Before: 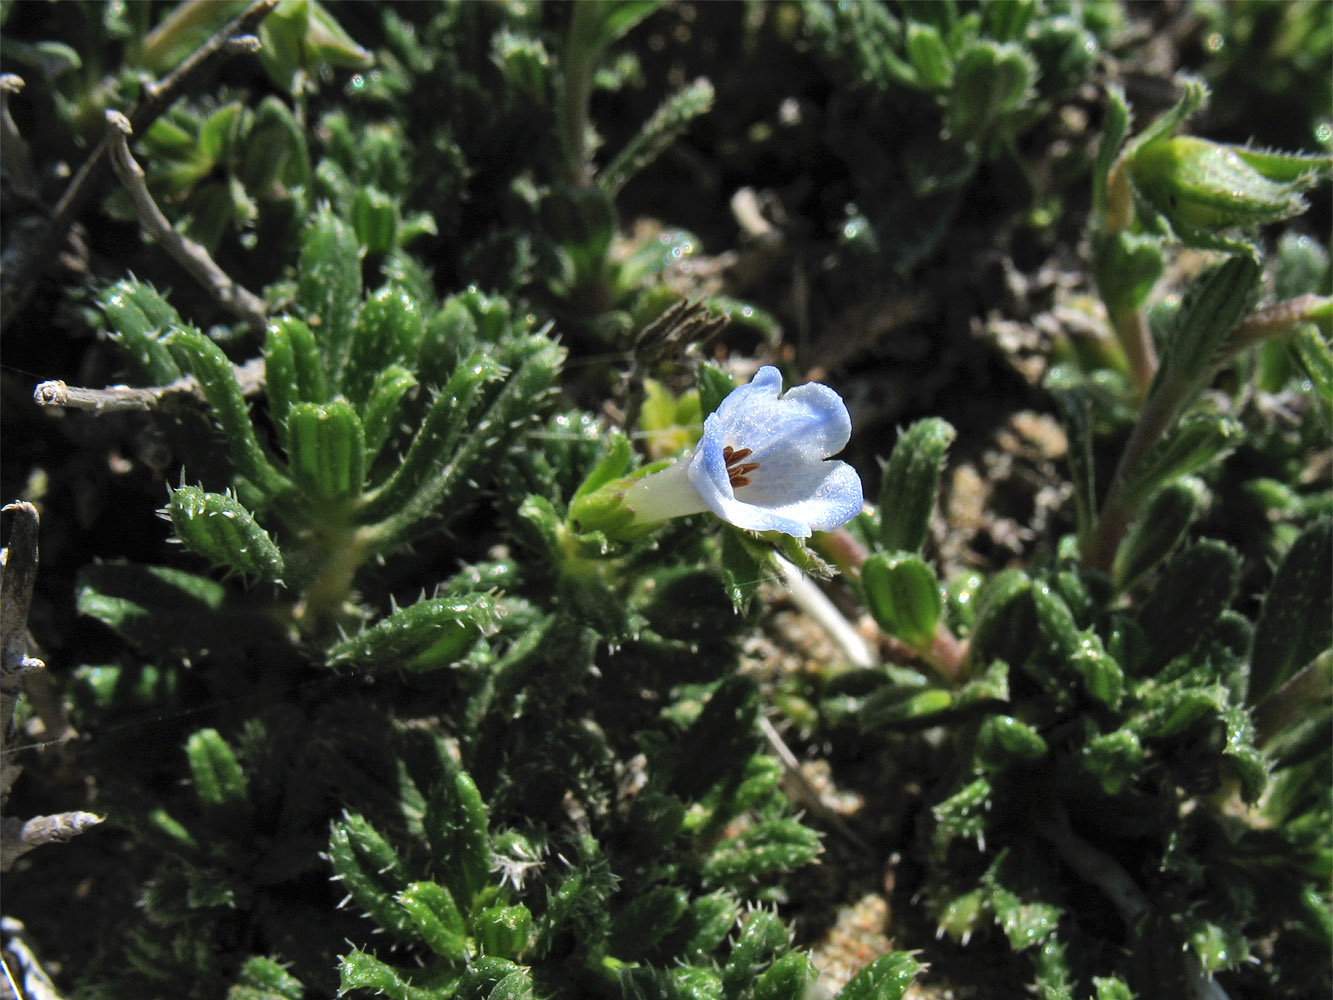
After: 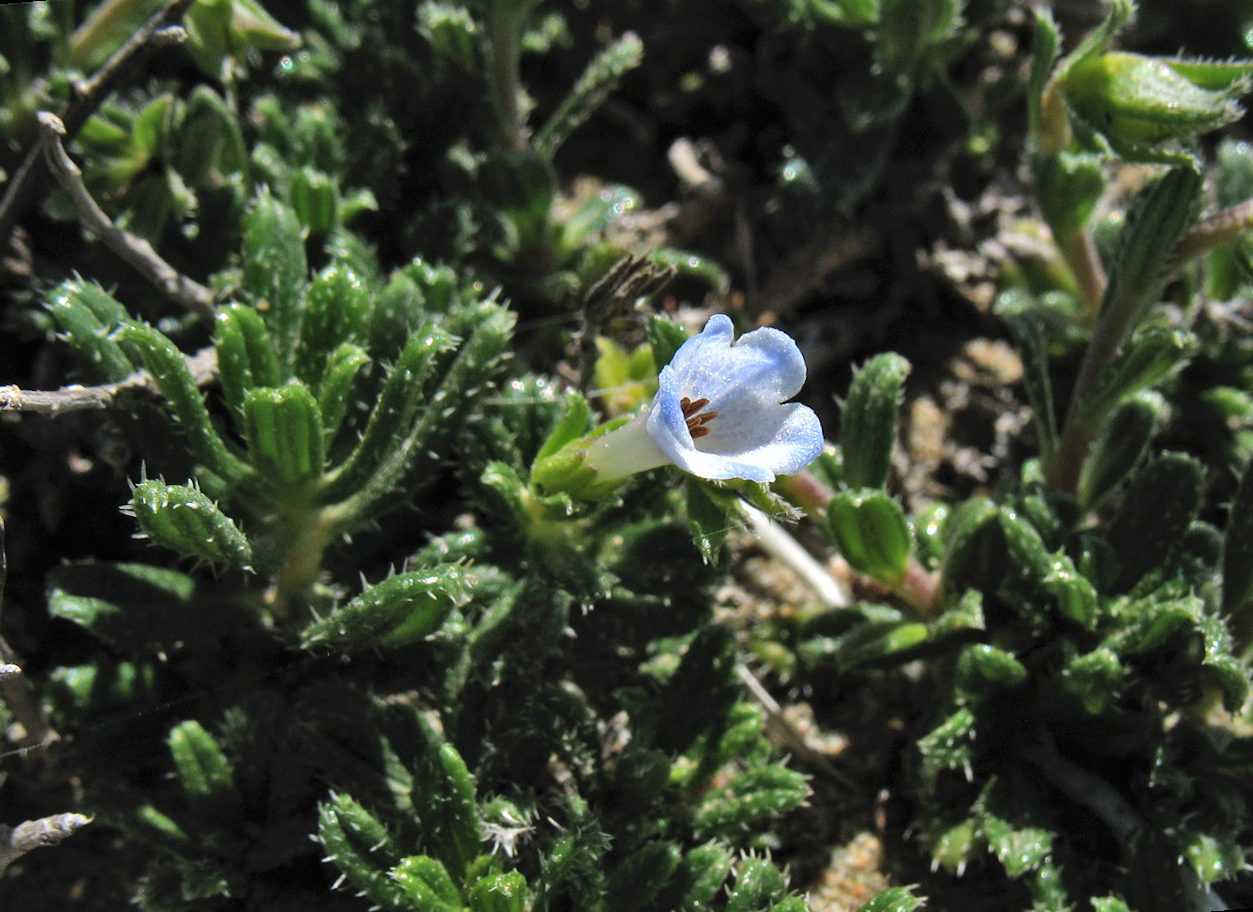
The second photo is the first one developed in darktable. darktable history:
shadows and highlights: shadows 20.91, highlights -82.73, soften with gaussian
rotate and perspective: rotation -4.57°, crop left 0.054, crop right 0.944, crop top 0.087, crop bottom 0.914
